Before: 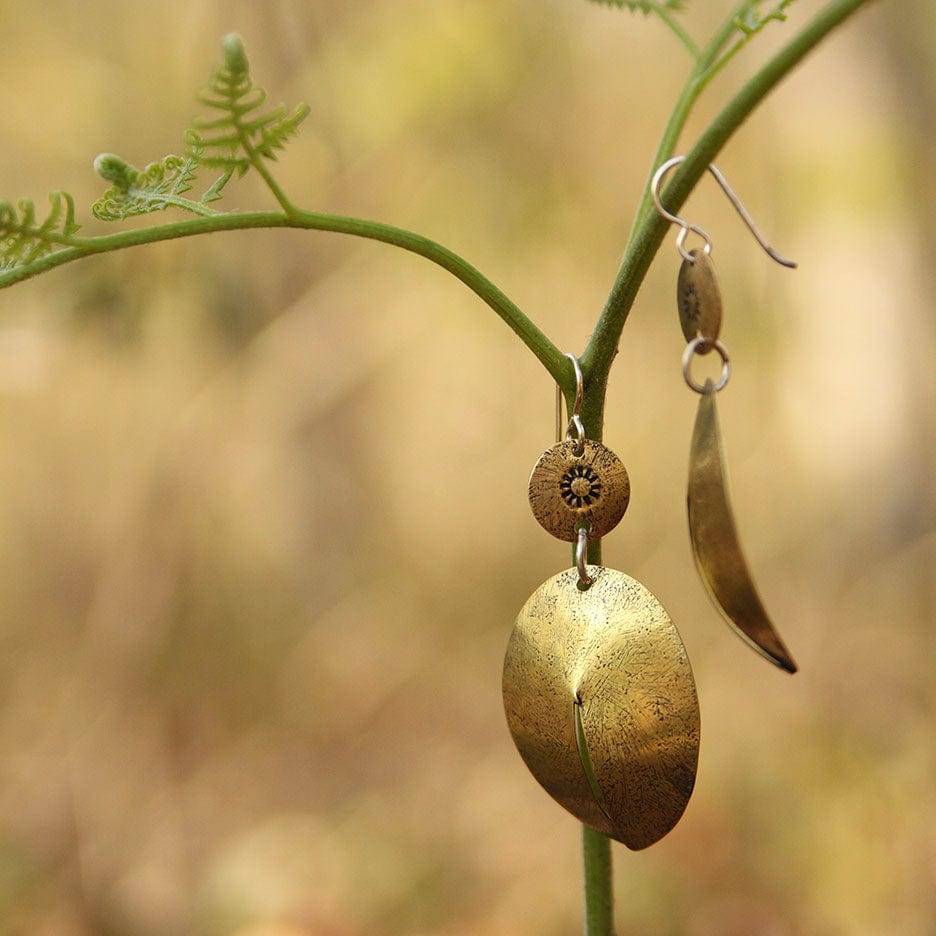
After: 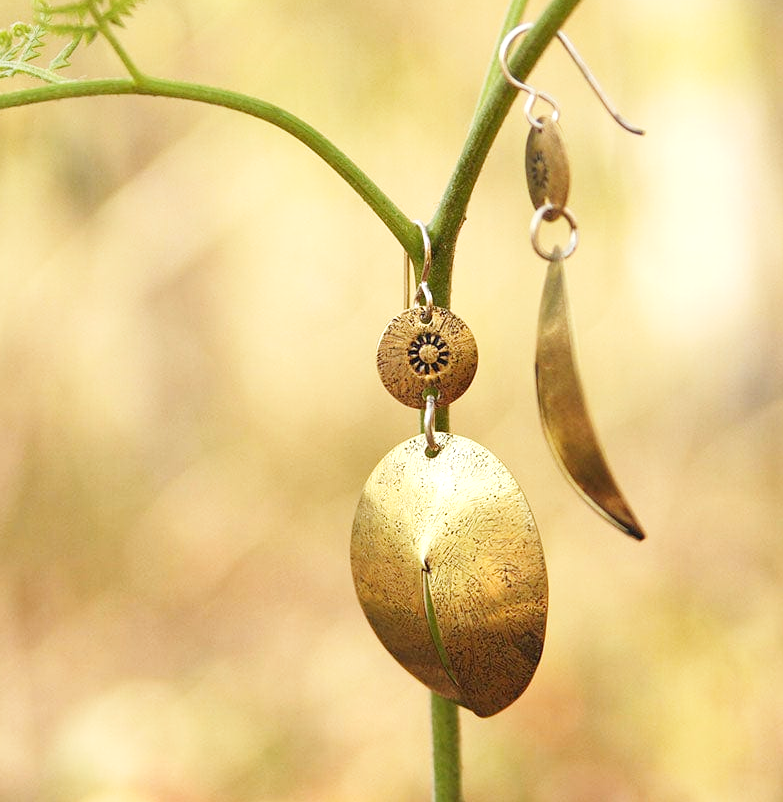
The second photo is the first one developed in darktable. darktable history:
base curve: curves: ch0 [(0, 0) (0.204, 0.334) (0.55, 0.733) (1, 1)], preserve colors none
exposure: black level correction 0, exposure 0.5 EV, compensate exposure bias true, compensate highlight preservation false
crop: left 16.315%, top 14.246%
